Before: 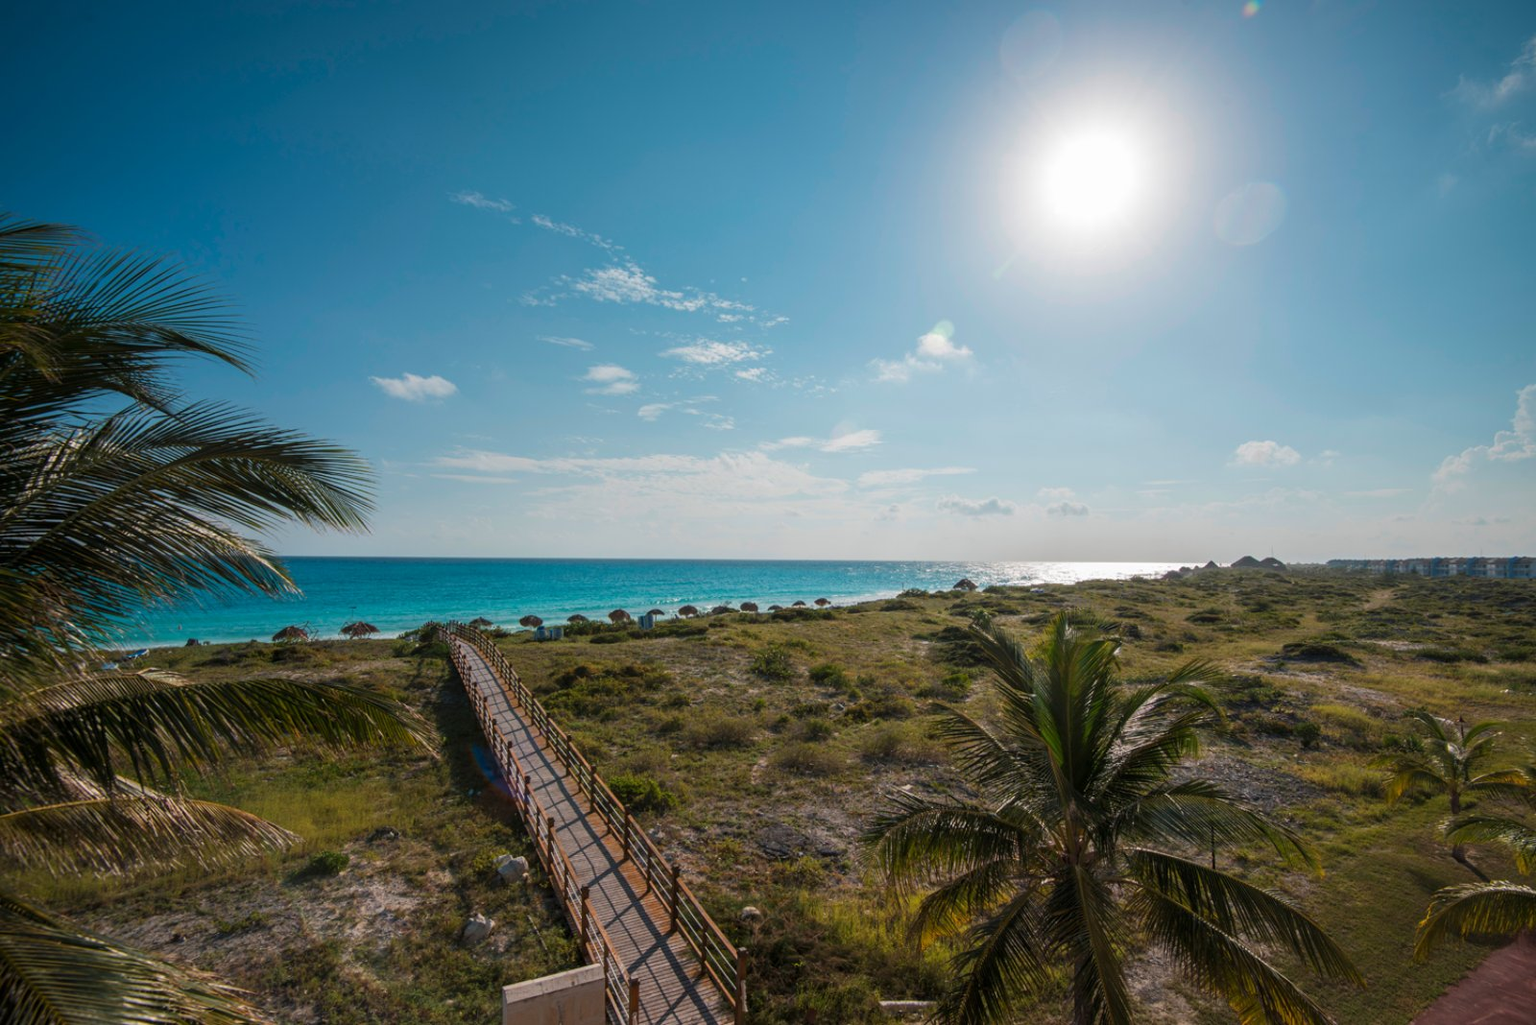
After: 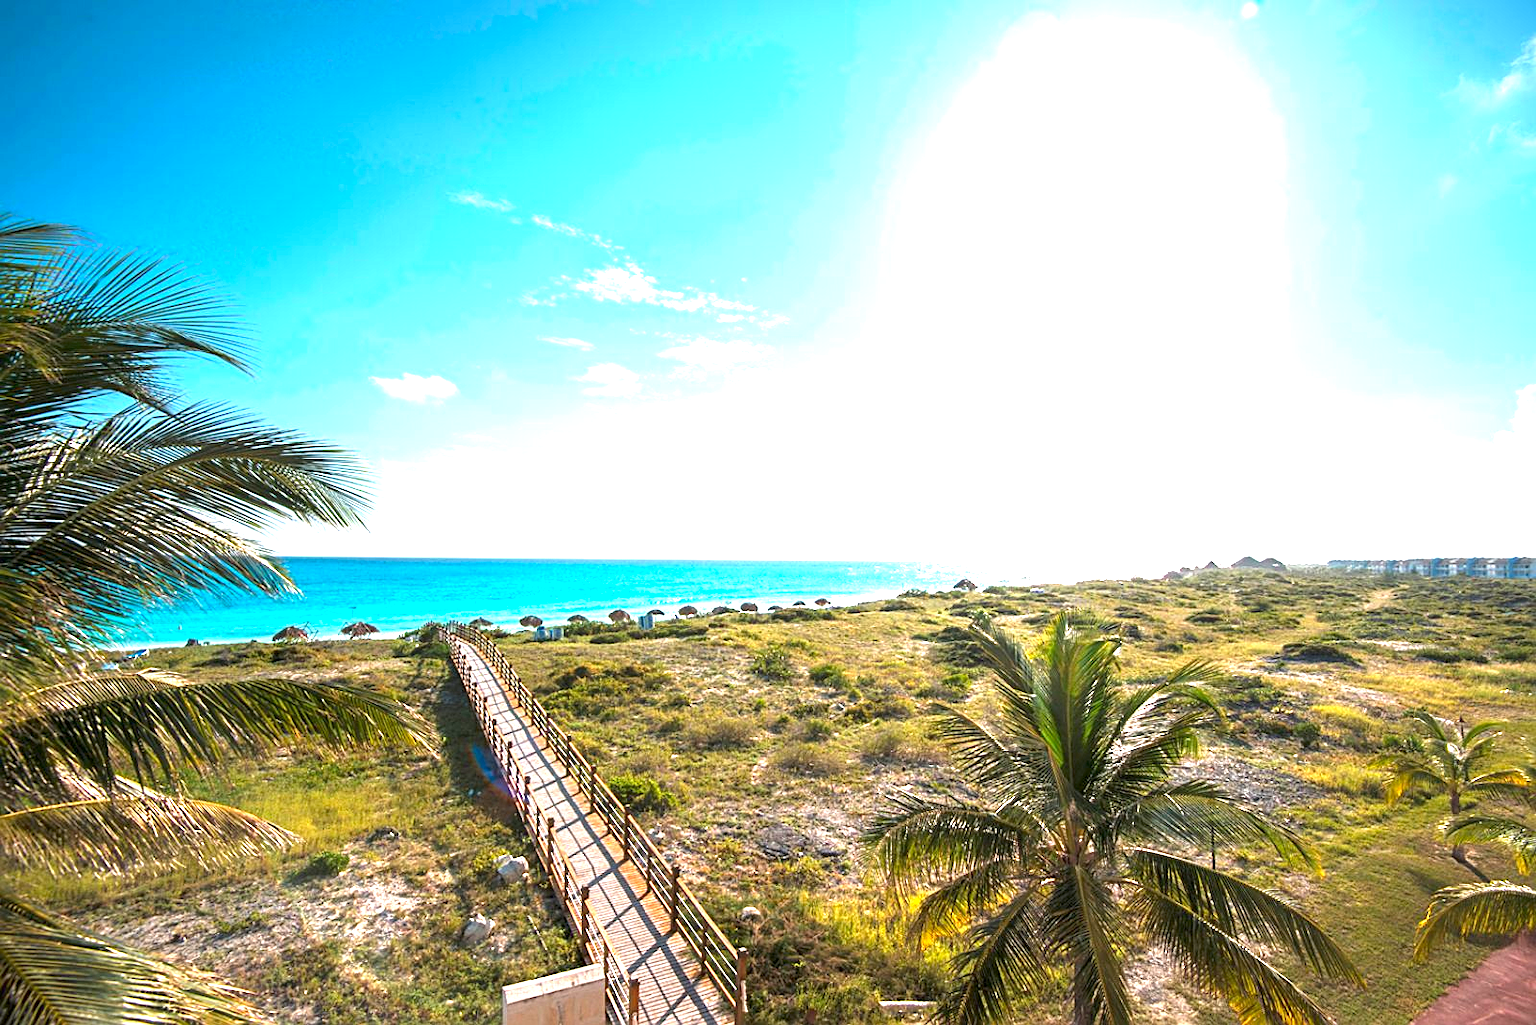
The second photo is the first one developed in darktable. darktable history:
sharpen: on, module defaults
contrast brightness saturation: saturation 0.096
exposure: exposure 2.233 EV, compensate exposure bias true, compensate highlight preservation false
